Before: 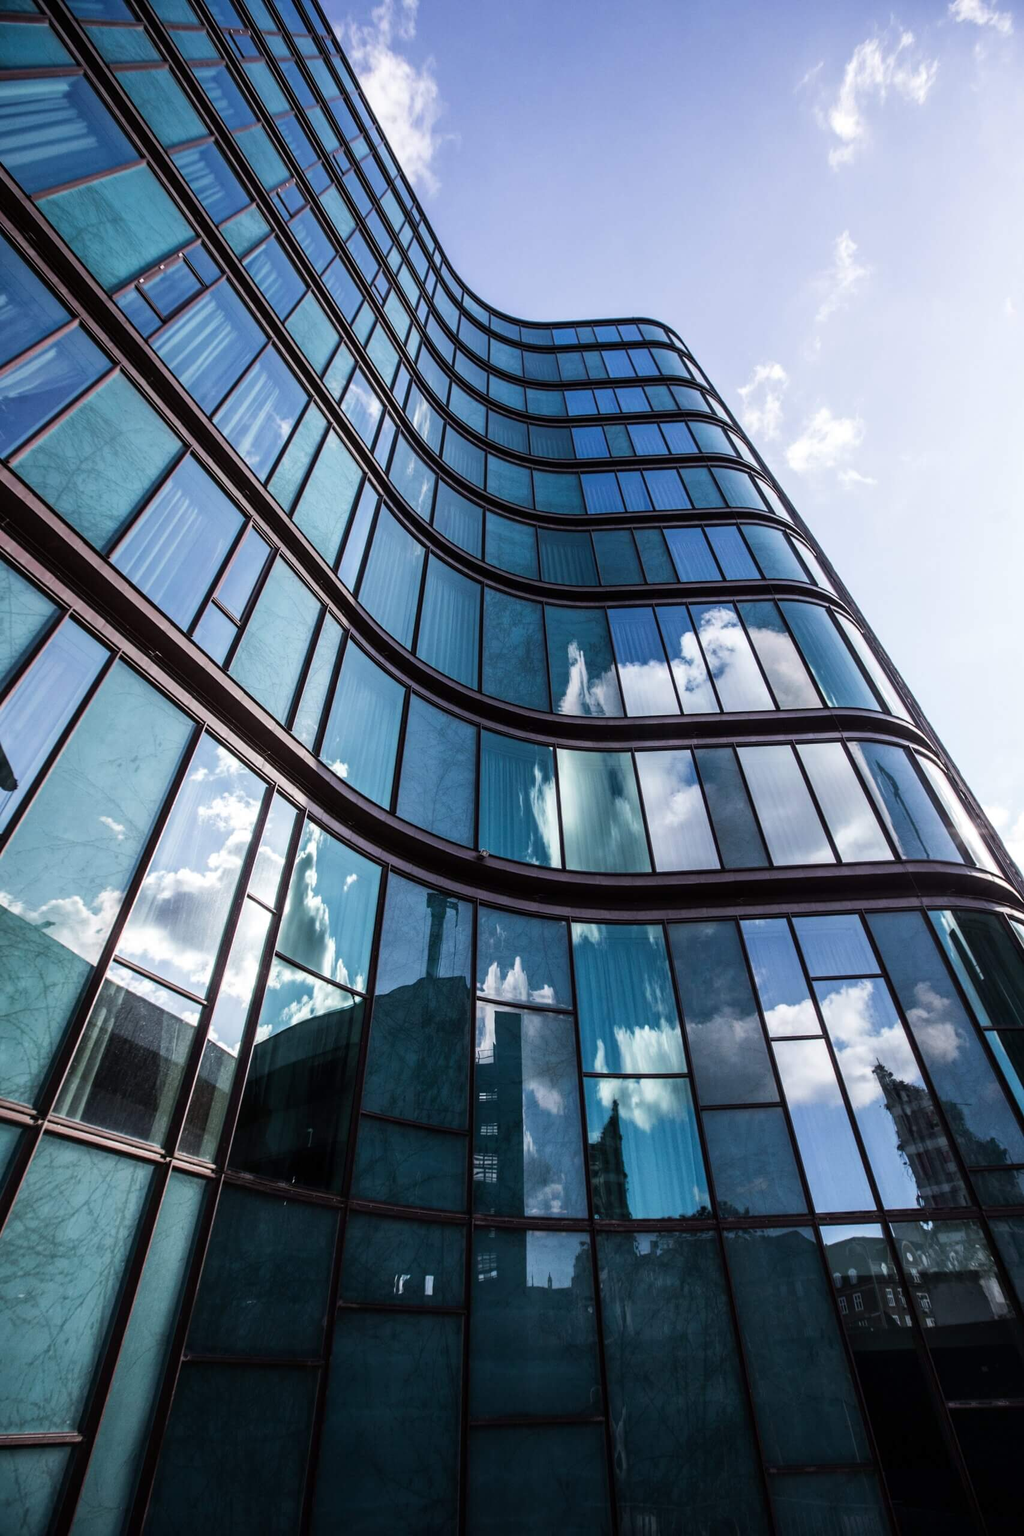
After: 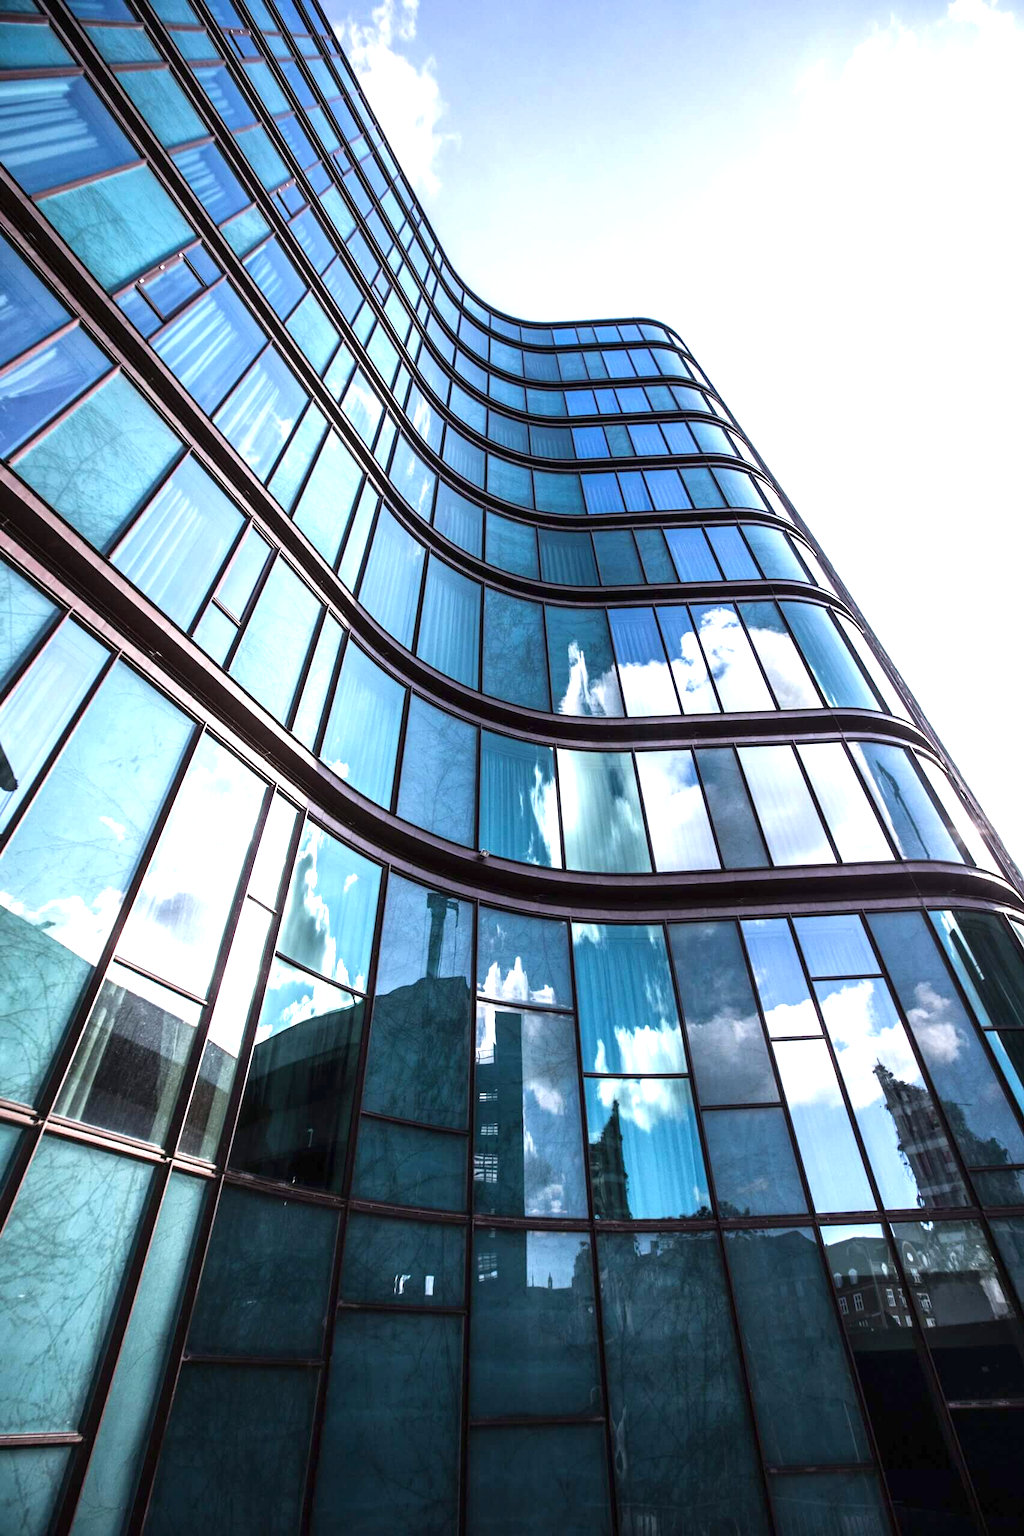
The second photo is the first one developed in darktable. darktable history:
exposure: black level correction 0, exposure 1.1 EV, compensate exposure bias true, compensate highlight preservation false
